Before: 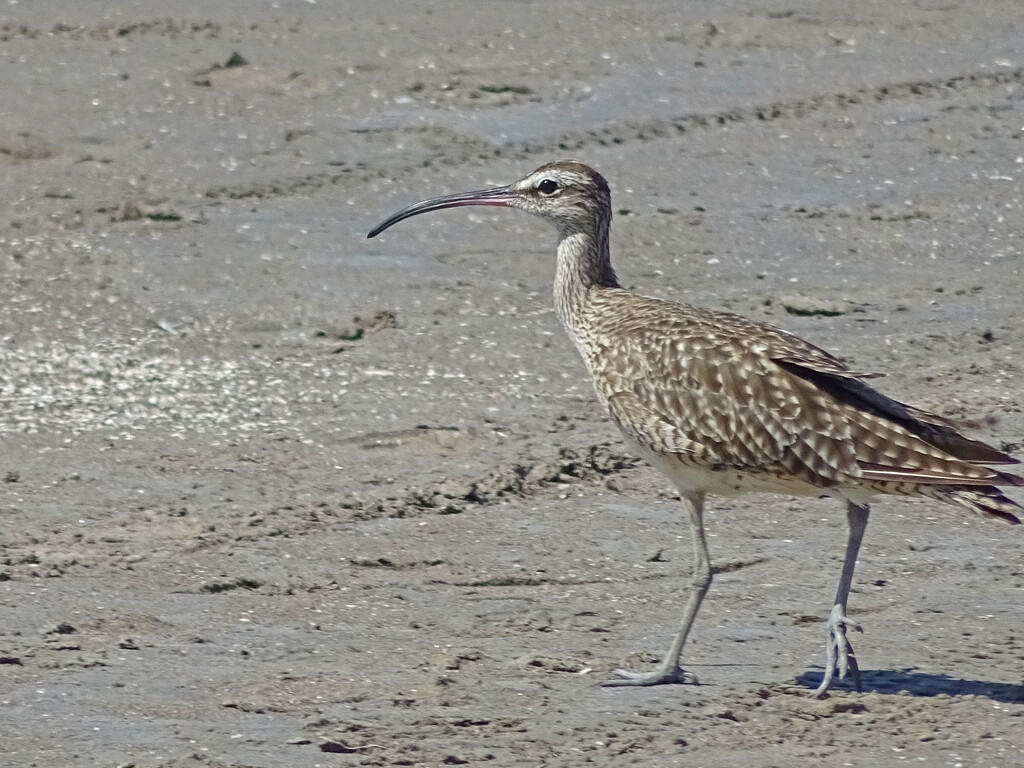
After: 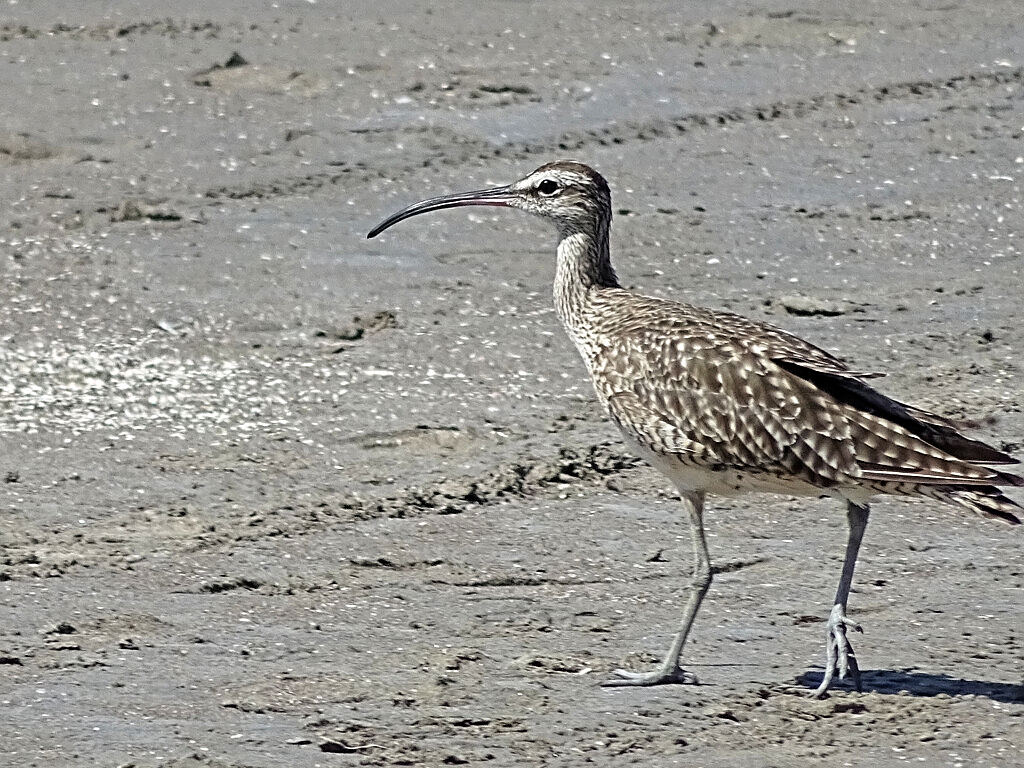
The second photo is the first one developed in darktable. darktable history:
sharpen: on, module defaults
exposure: compensate highlight preservation false
filmic rgb: black relative exposure -8.3 EV, white relative exposure 2.2 EV, target white luminance 99.924%, hardness 7.15, latitude 74.74%, contrast 1.319, highlights saturation mix -2.63%, shadows ↔ highlights balance 30.87%
contrast brightness saturation: contrast 0.009, saturation -0.06
